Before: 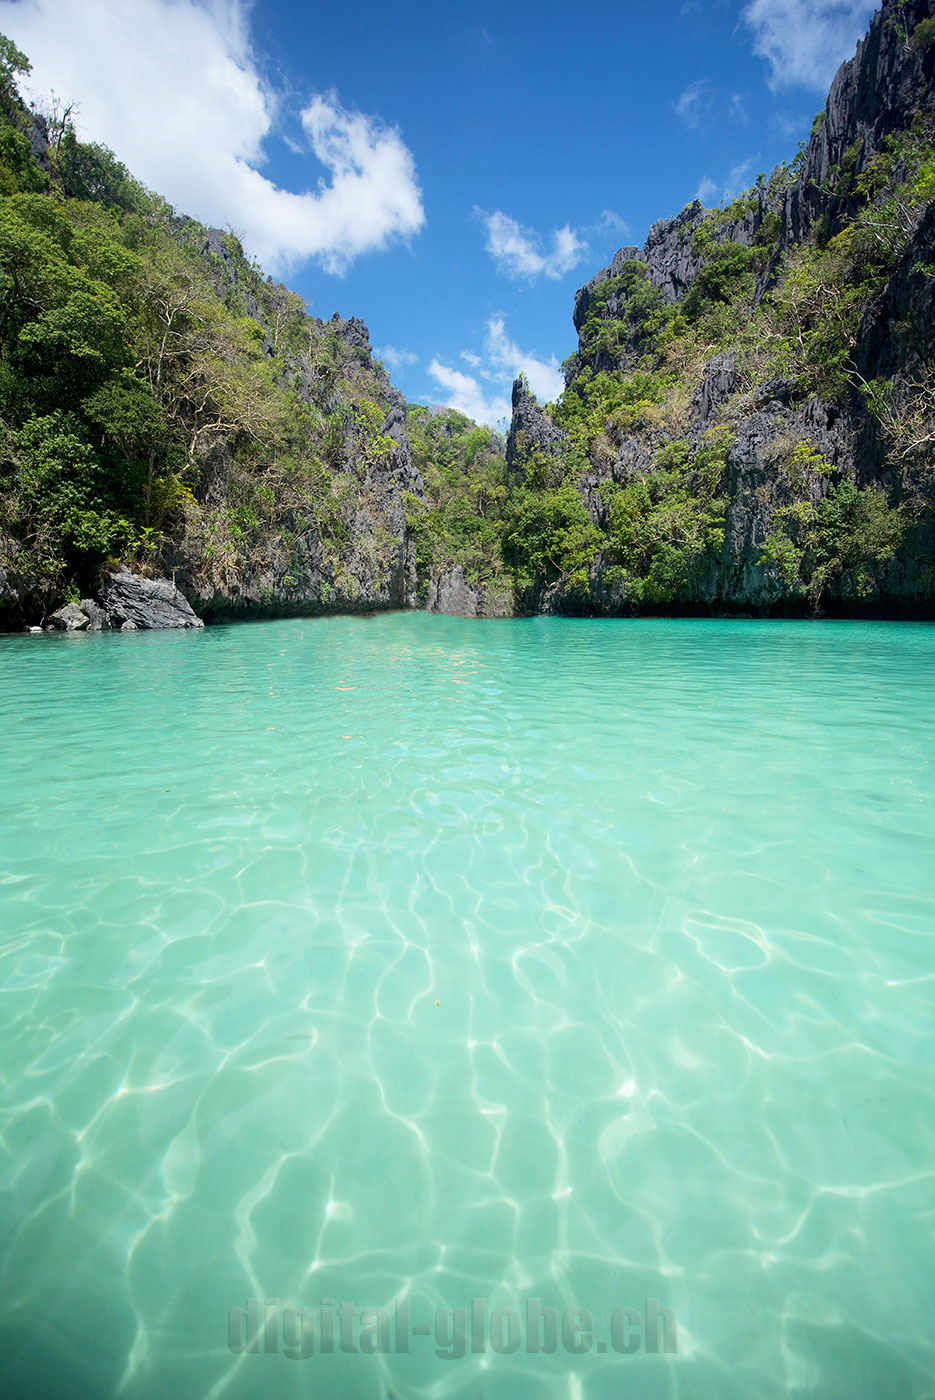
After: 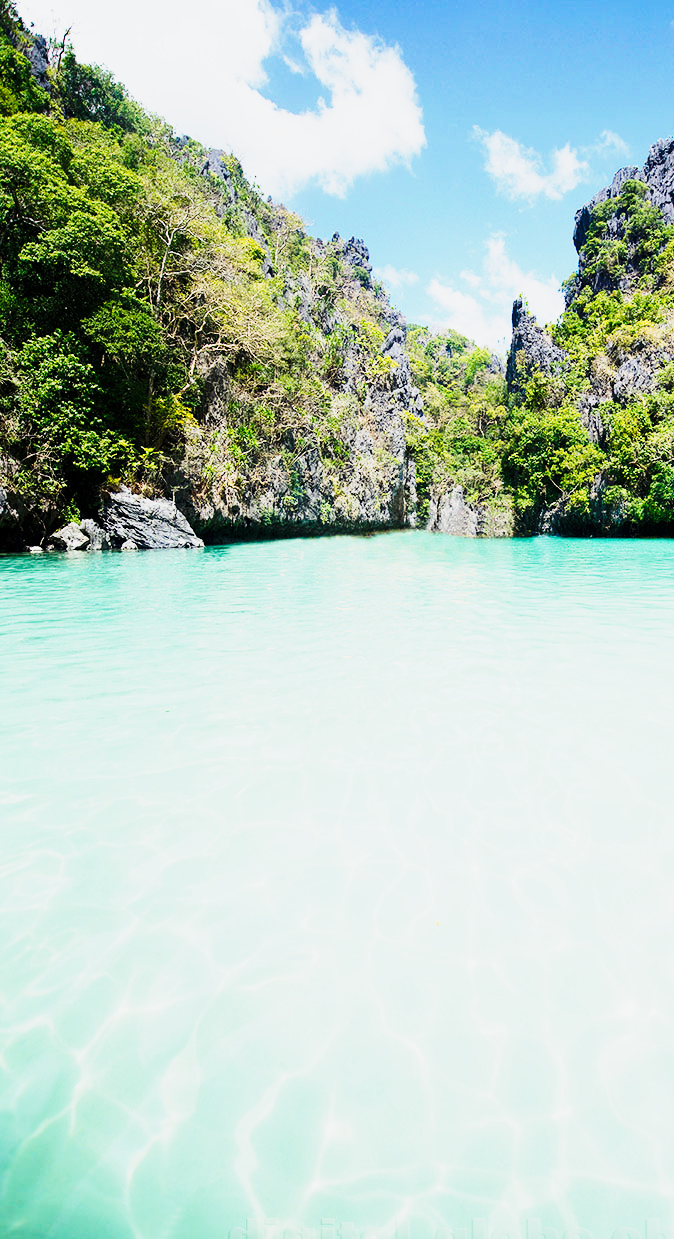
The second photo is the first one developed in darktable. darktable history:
crop: top 5.735%, right 27.85%, bottom 5.743%
base curve: curves: ch0 [(0, 0) (0.028, 0.03) (0.121, 0.232) (0.46, 0.748) (0.859, 0.968) (1, 1)], preserve colors none
tone curve: curves: ch0 [(0, 0.001) (0.139, 0.096) (0.311, 0.278) (0.495, 0.531) (0.718, 0.816) (0.841, 0.909) (1, 0.967)]; ch1 [(0, 0) (0.272, 0.249) (0.388, 0.385) (0.469, 0.456) (0.495, 0.497) (0.538, 0.554) (0.578, 0.605) (0.707, 0.778) (1, 1)]; ch2 [(0, 0) (0.125, 0.089) (0.353, 0.329) (0.443, 0.408) (0.502, 0.499) (0.557, 0.542) (0.608, 0.635) (1, 1)], preserve colors none
